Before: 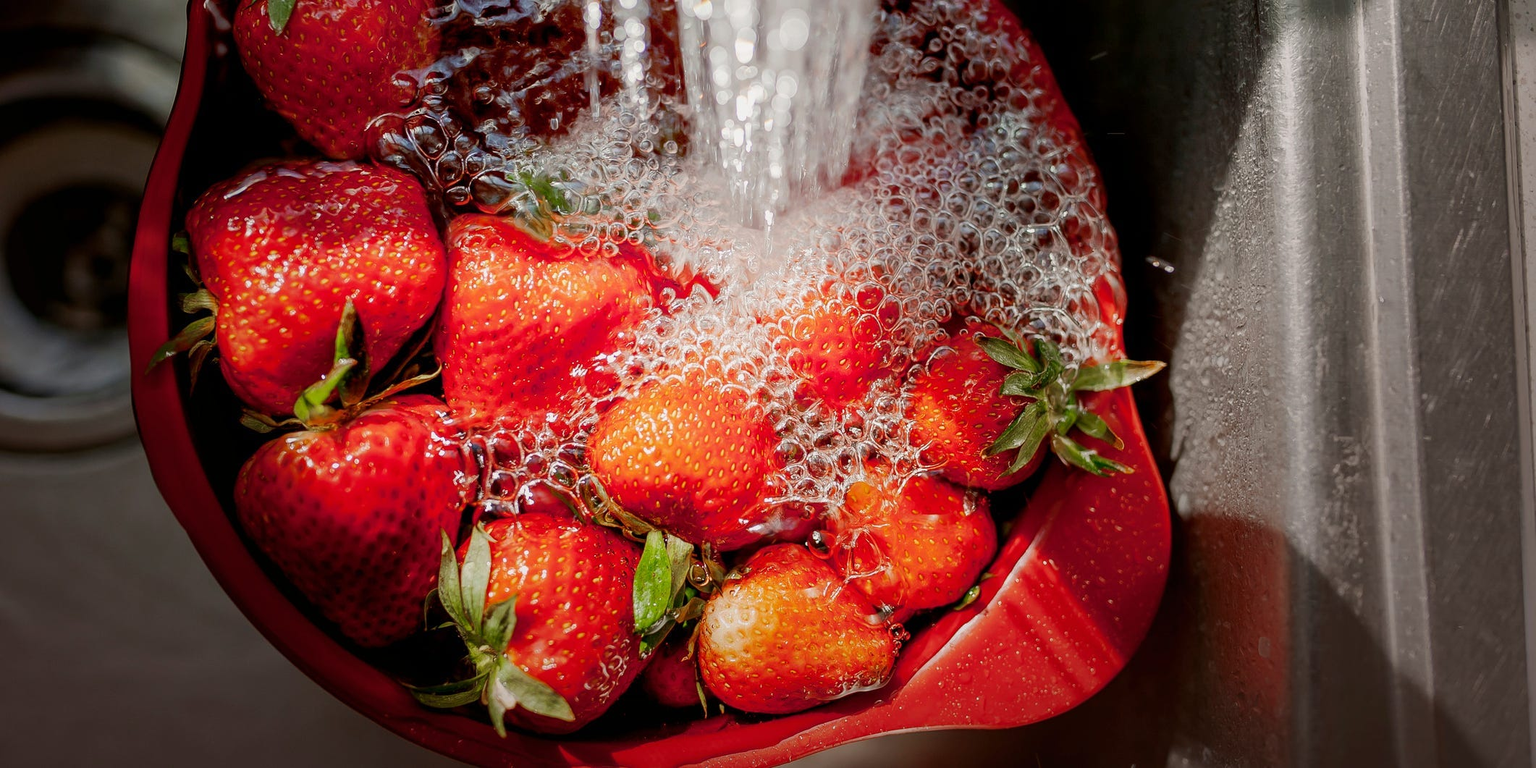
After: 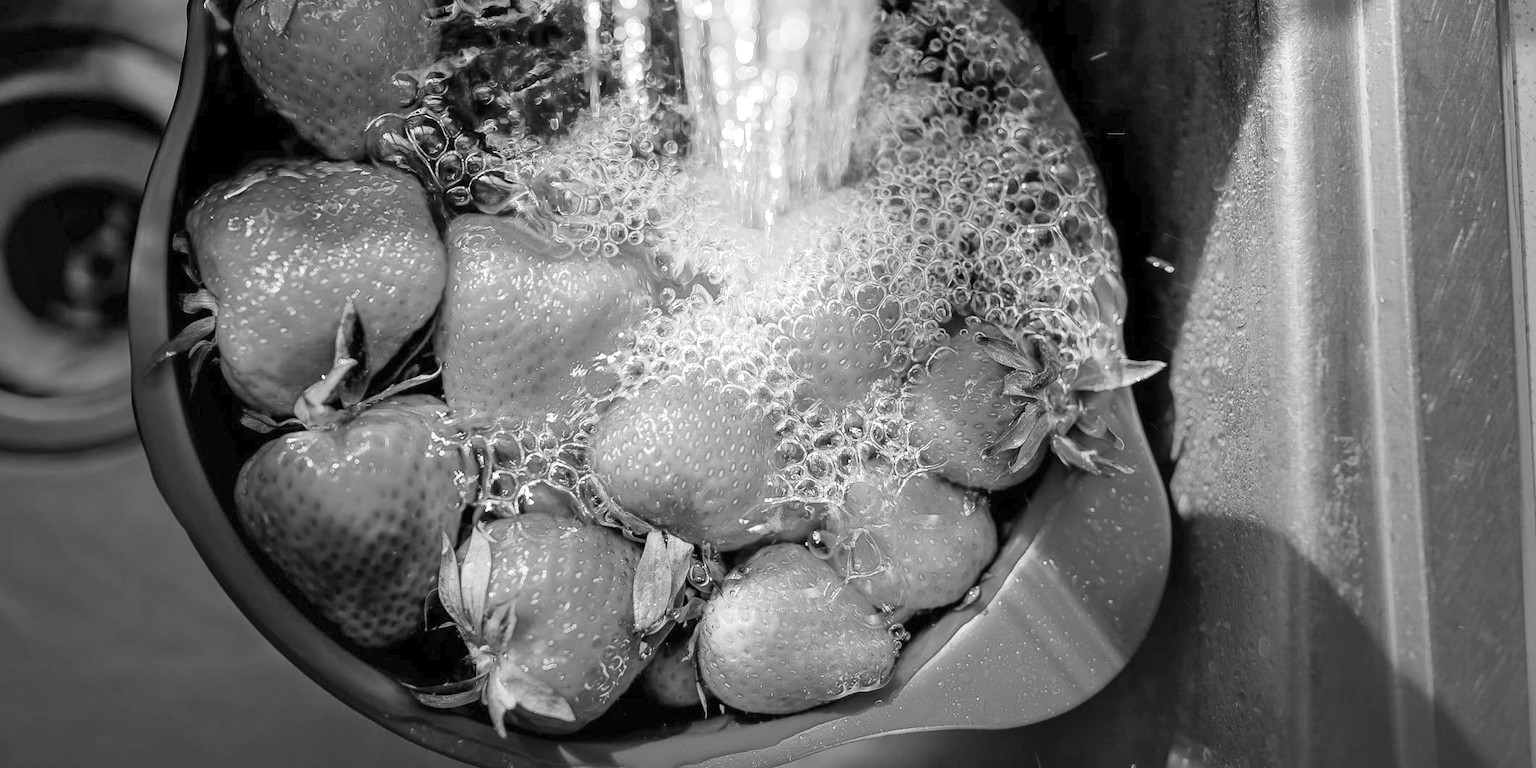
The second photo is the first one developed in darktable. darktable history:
contrast brightness saturation: contrast 0.07, brightness 0.18, saturation 0.4
monochrome: on, module defaults
shadows and highlights: radius 44.78, white point adjustment 6.64, compress 79.65%, highlights color adjustment 78.42%, soften with gaussian
